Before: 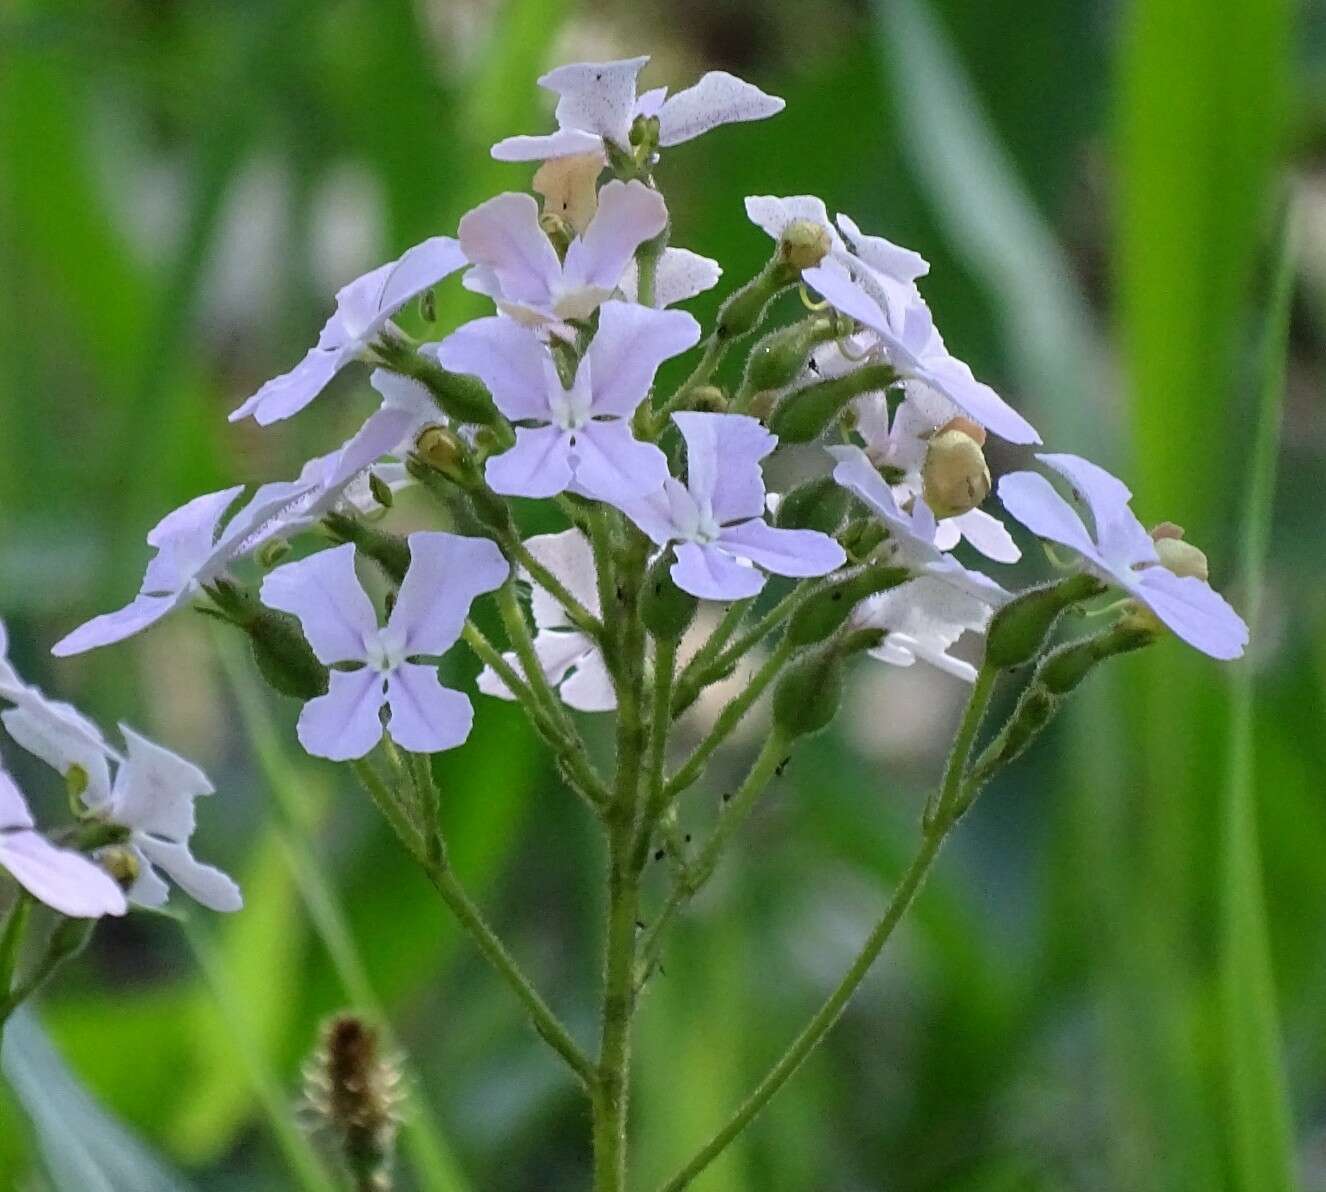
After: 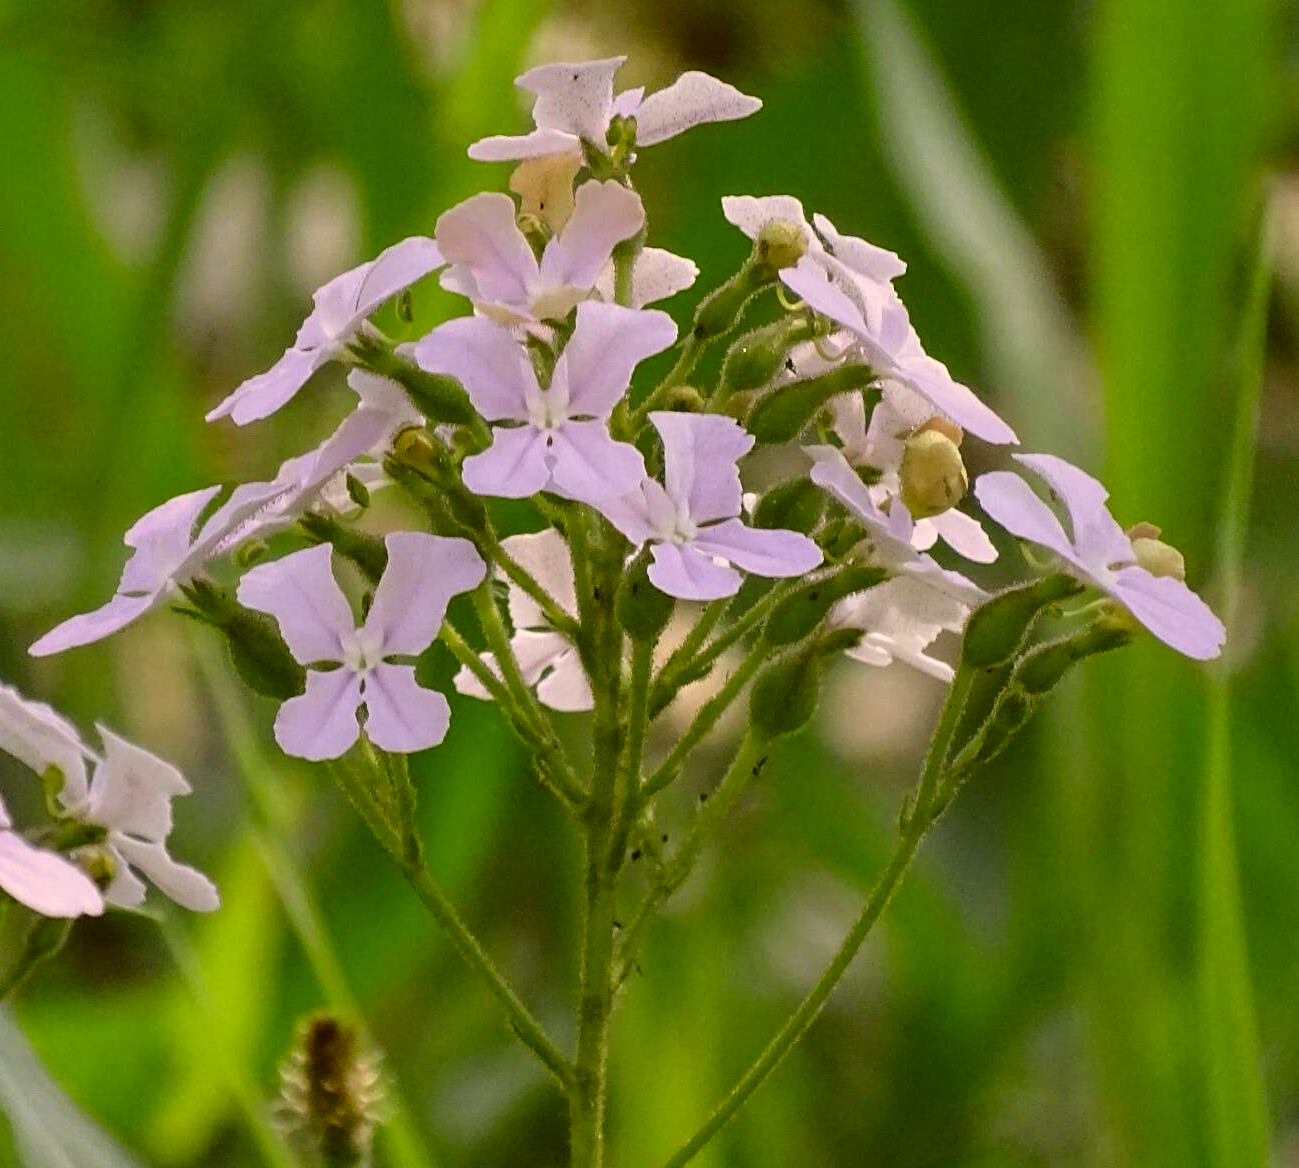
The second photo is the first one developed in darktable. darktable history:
color correction: highlights a* 8.98, highlights b* 15.09, shadows a* -0.49, shadows b* 26.52
crop: left 1.743%, right 0.268%, bottom 2.011%
